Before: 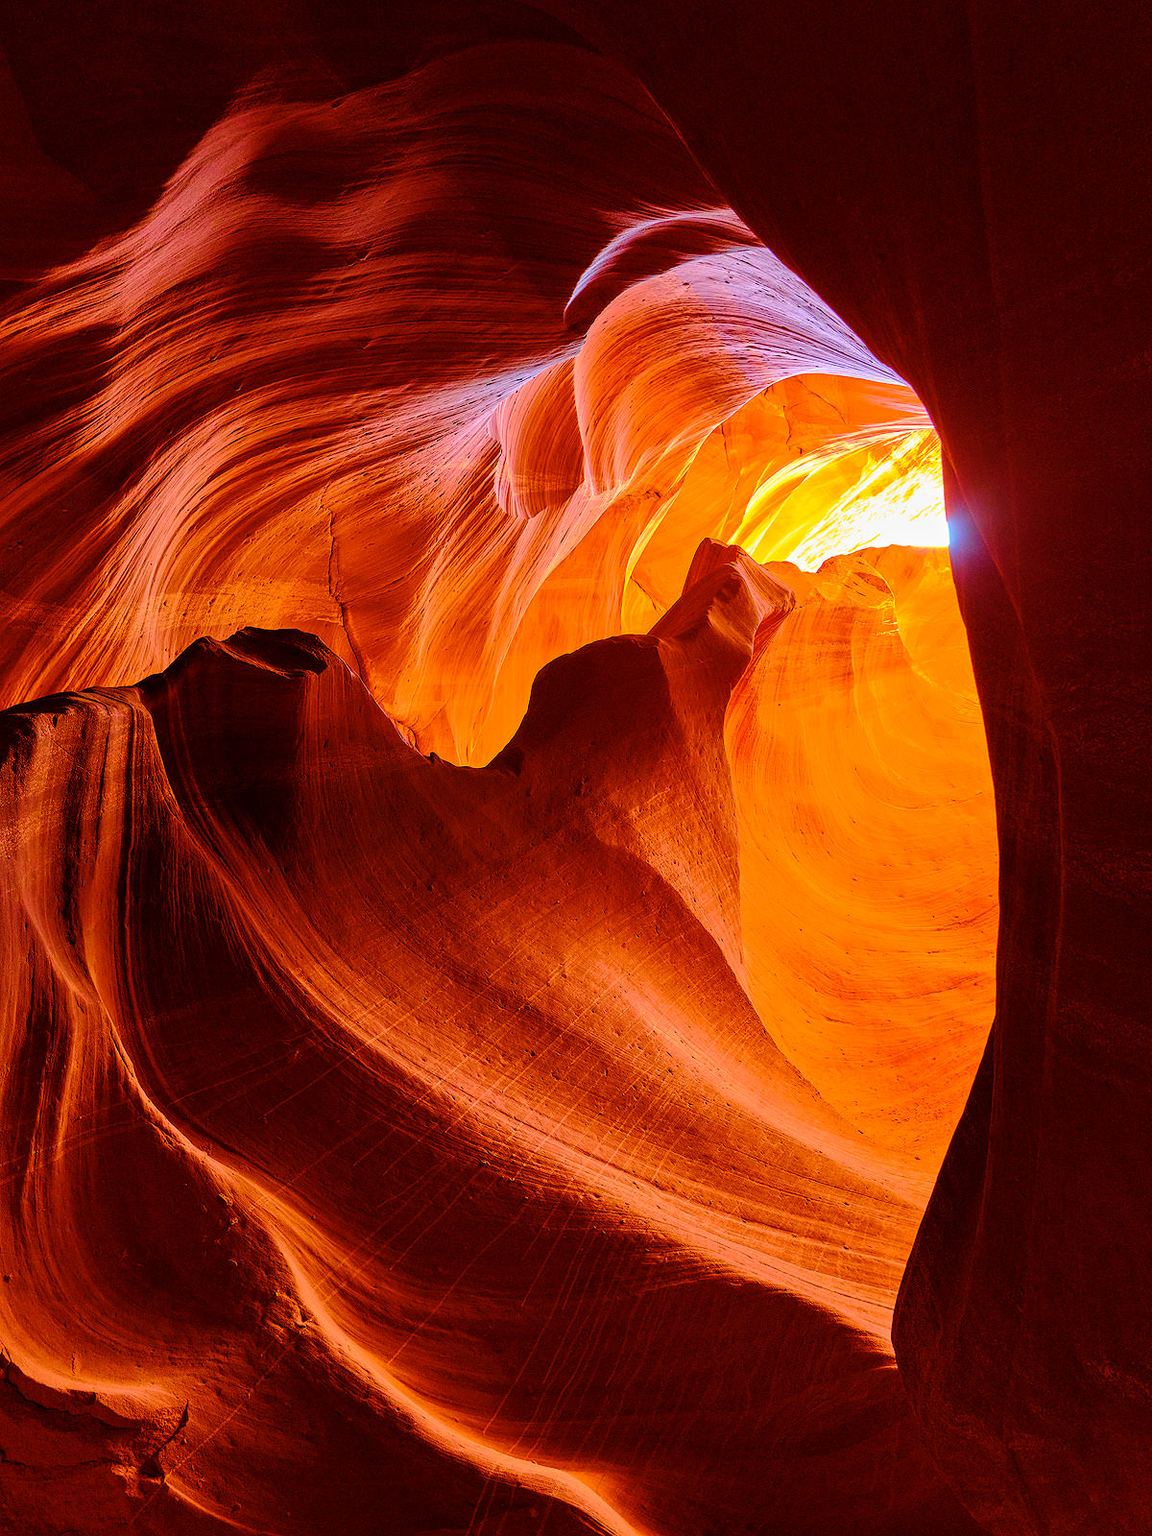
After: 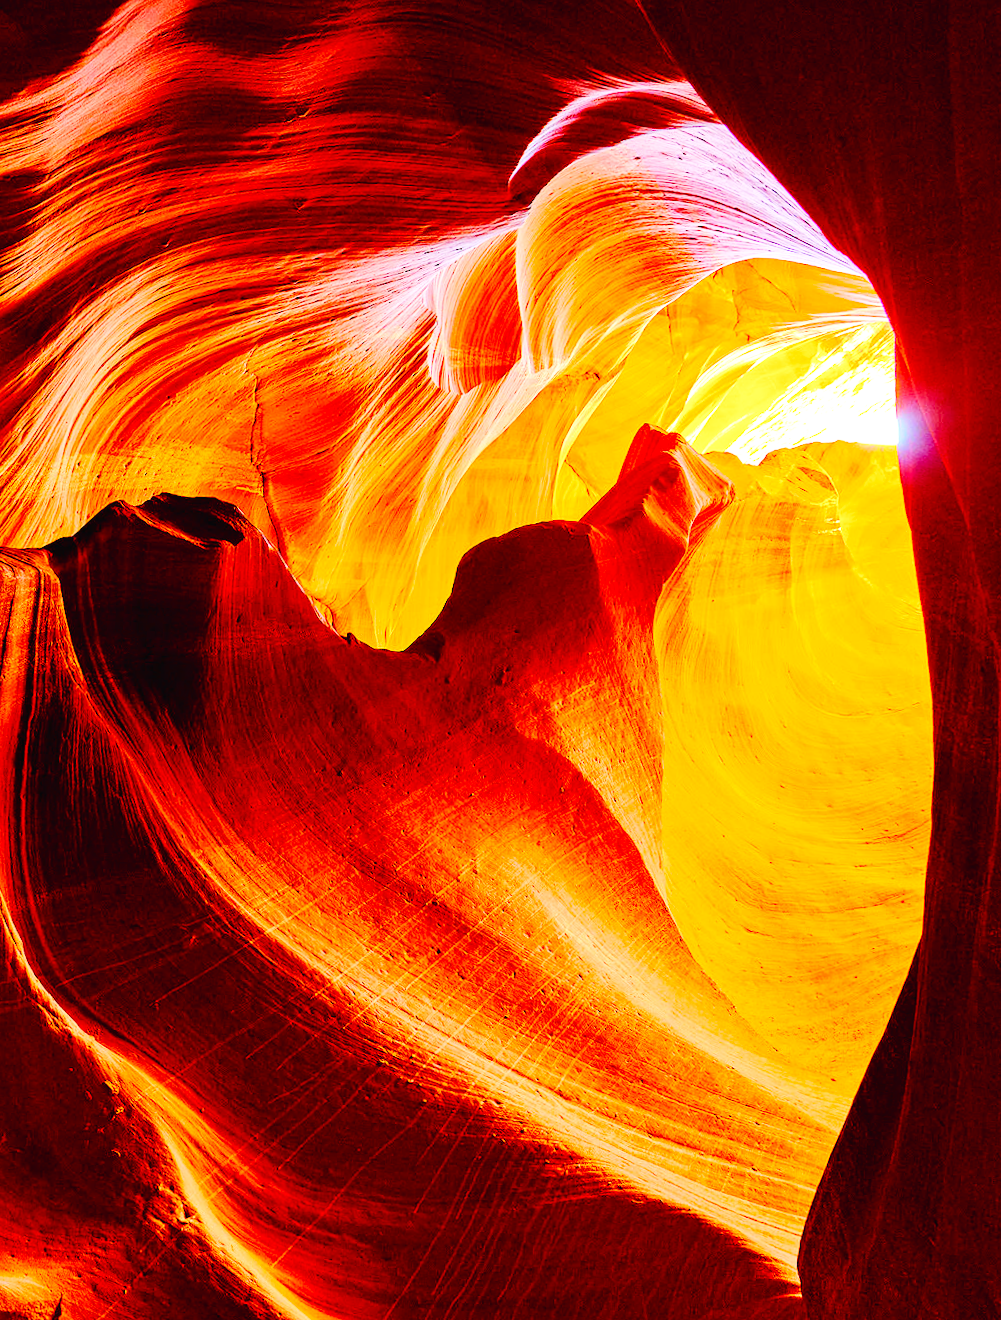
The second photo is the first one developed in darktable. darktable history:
rotate and perspective: rotation -0.45°, automatic cropping original format, crop left 0.008, crop right 0.992, crop top 0.012, crop bottom 0.988
crop and rotate: angle -3.27°, left 5.211%, top 5.211%, right 4.607%, bottom 4.607%
base curve: curves: ch0 [(0, 0.003) (0.001, 0.002) (0.006, 0.004) (0.02, 0.022) (0.048, 0.086) (0.094, 0.234) (0.162, 0.431) (0.258, 0.629) (0.385, 0.8) (0.548, 0.918) (0.751, 0.988) (1, 1)], preserve colors none
